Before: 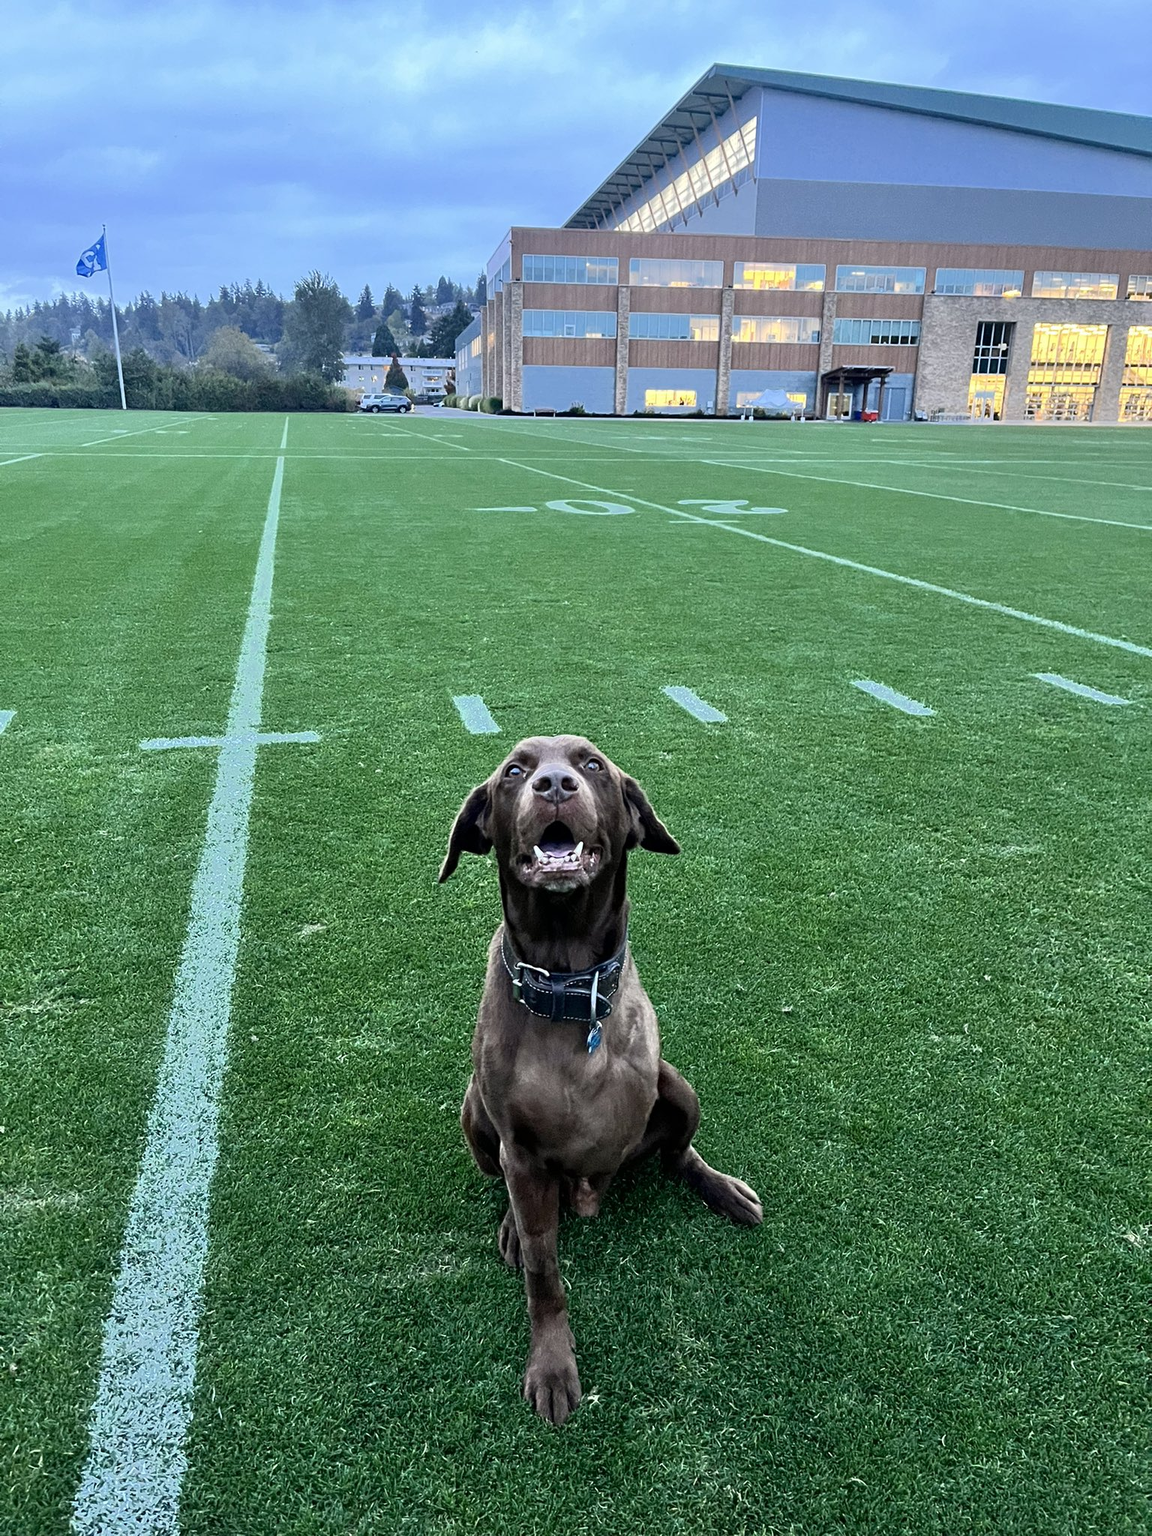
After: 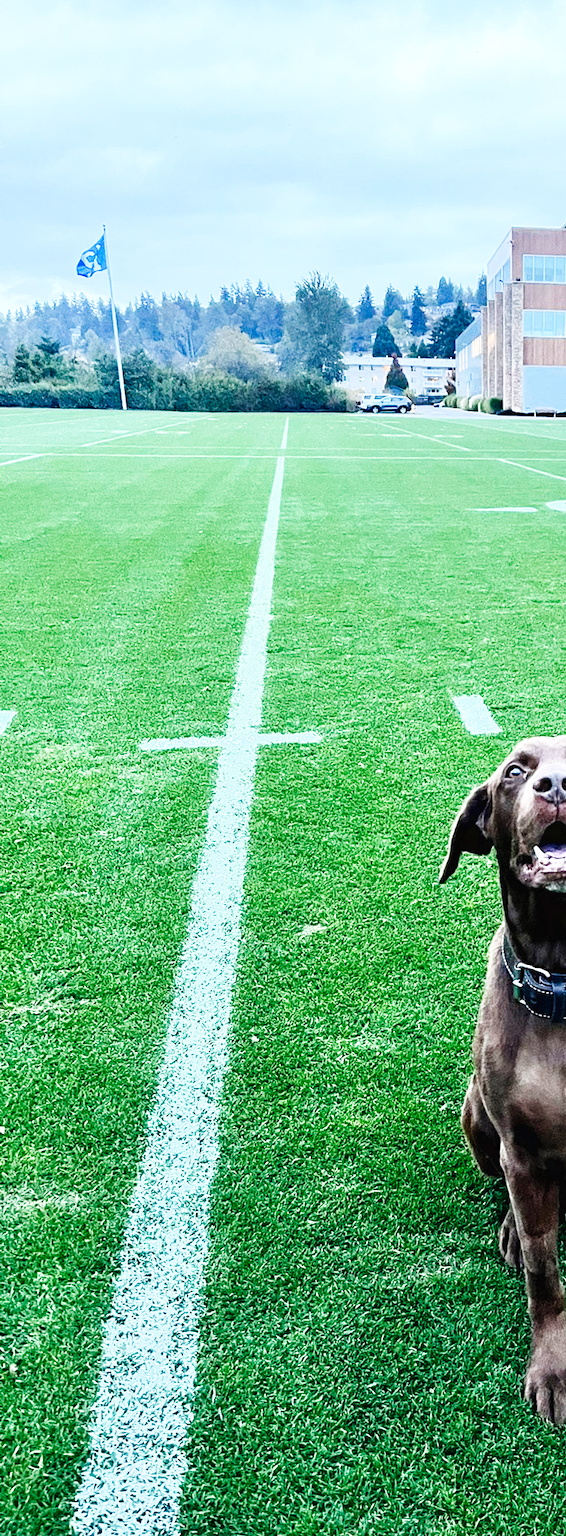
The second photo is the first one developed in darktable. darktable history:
base curve: curves: ch0 [(0, 0.003) (0.001, 0.002) (0.006, 0.004) (0.02, 0.022) (0.048, 0.086) (0.094, 0.234) (0.162, 0.431) (0.258, 0.629) (0.385, 0.8) (0.548, 0.918) (0.751, 0.988) (1, 1)], preserve colors none
crop and rotate: left 0%, top 0%, right 50.845%
